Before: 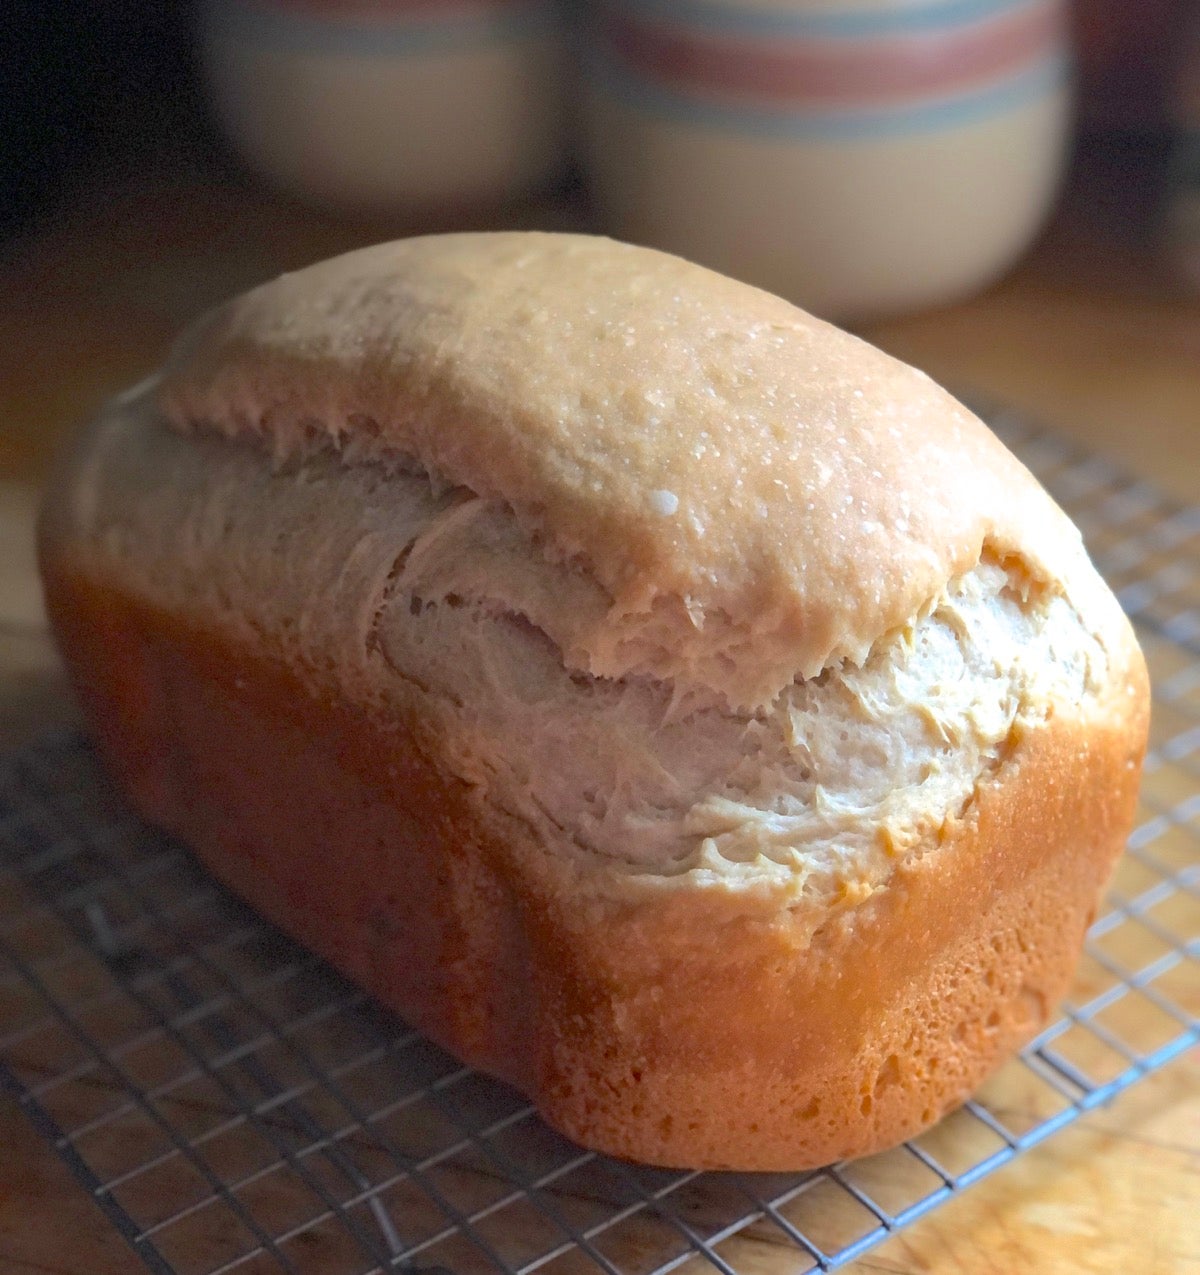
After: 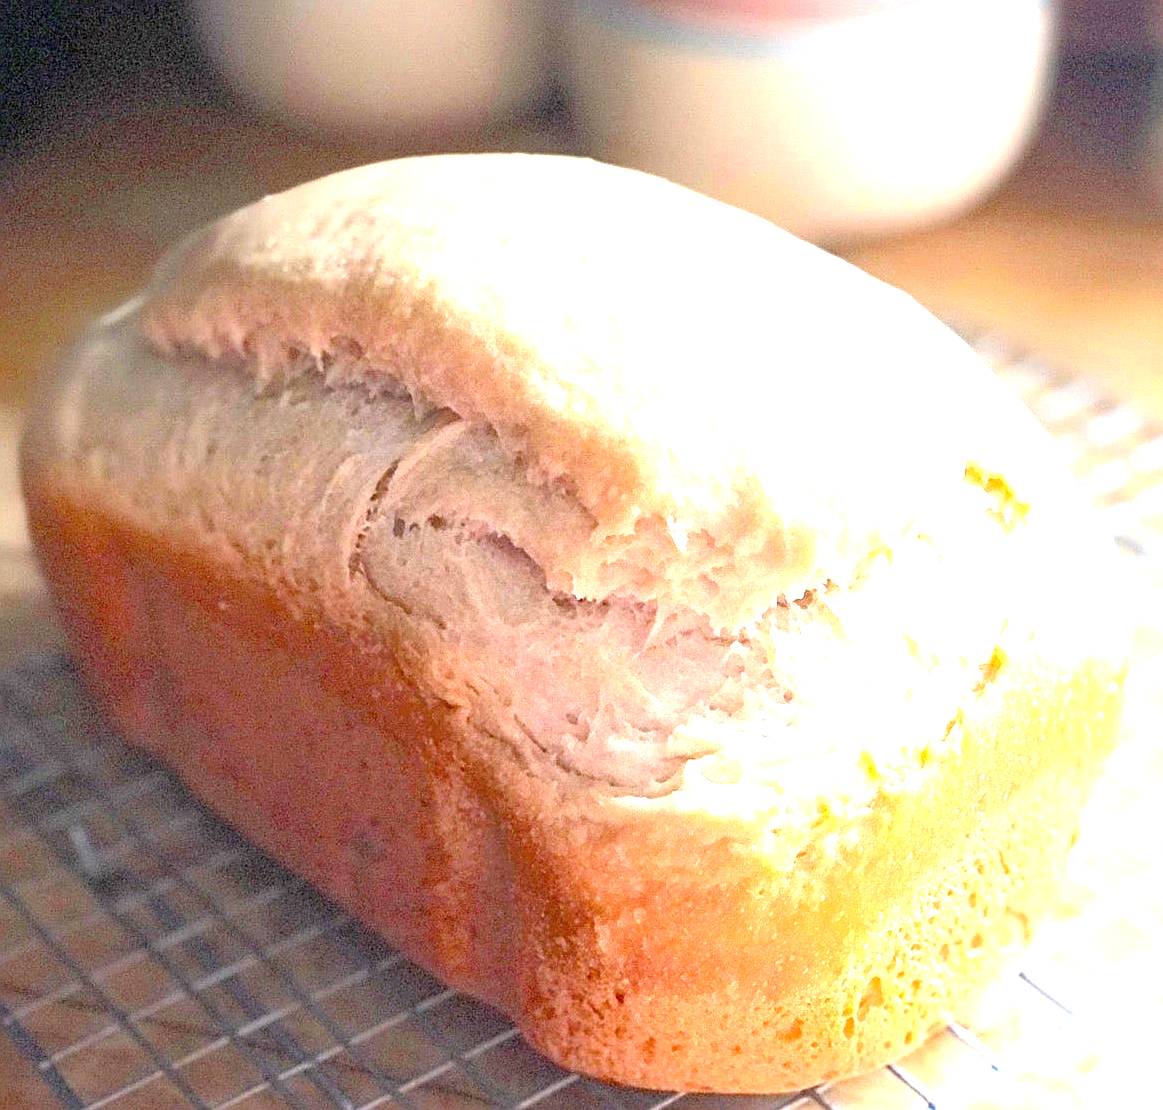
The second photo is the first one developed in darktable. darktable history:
crop: left 1.452%, top 6.153%, right 1.572%, bottom 6.748%
exposure: exposure 2.281 EV, compensate highlight preservation false
sharpen: on, module defaults
